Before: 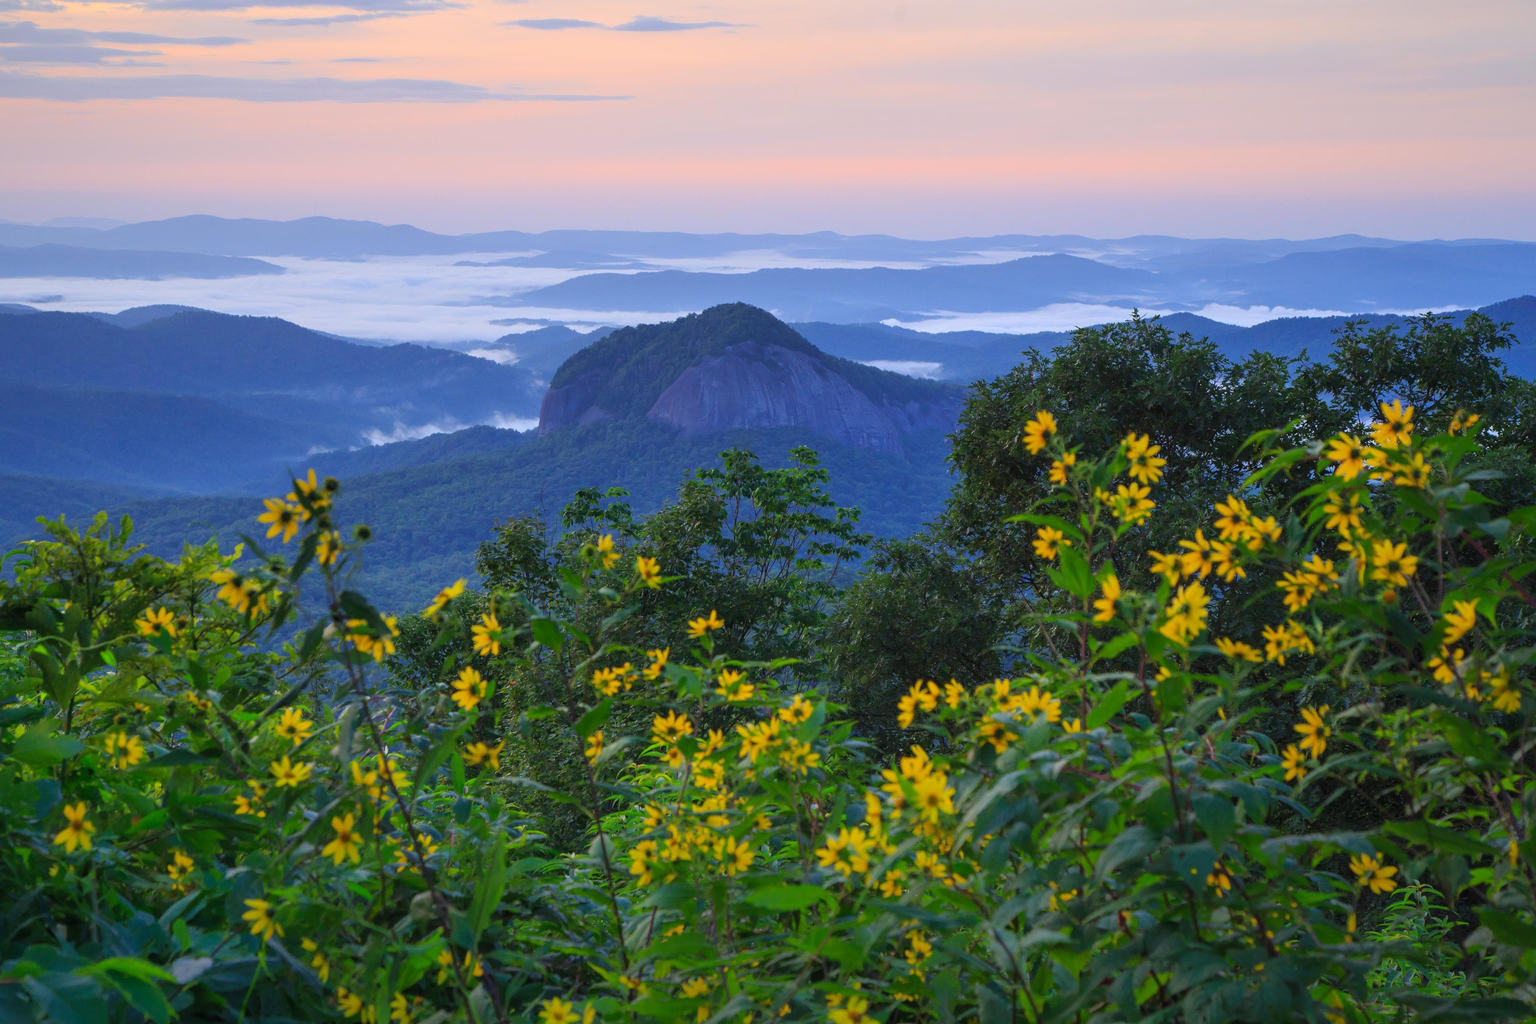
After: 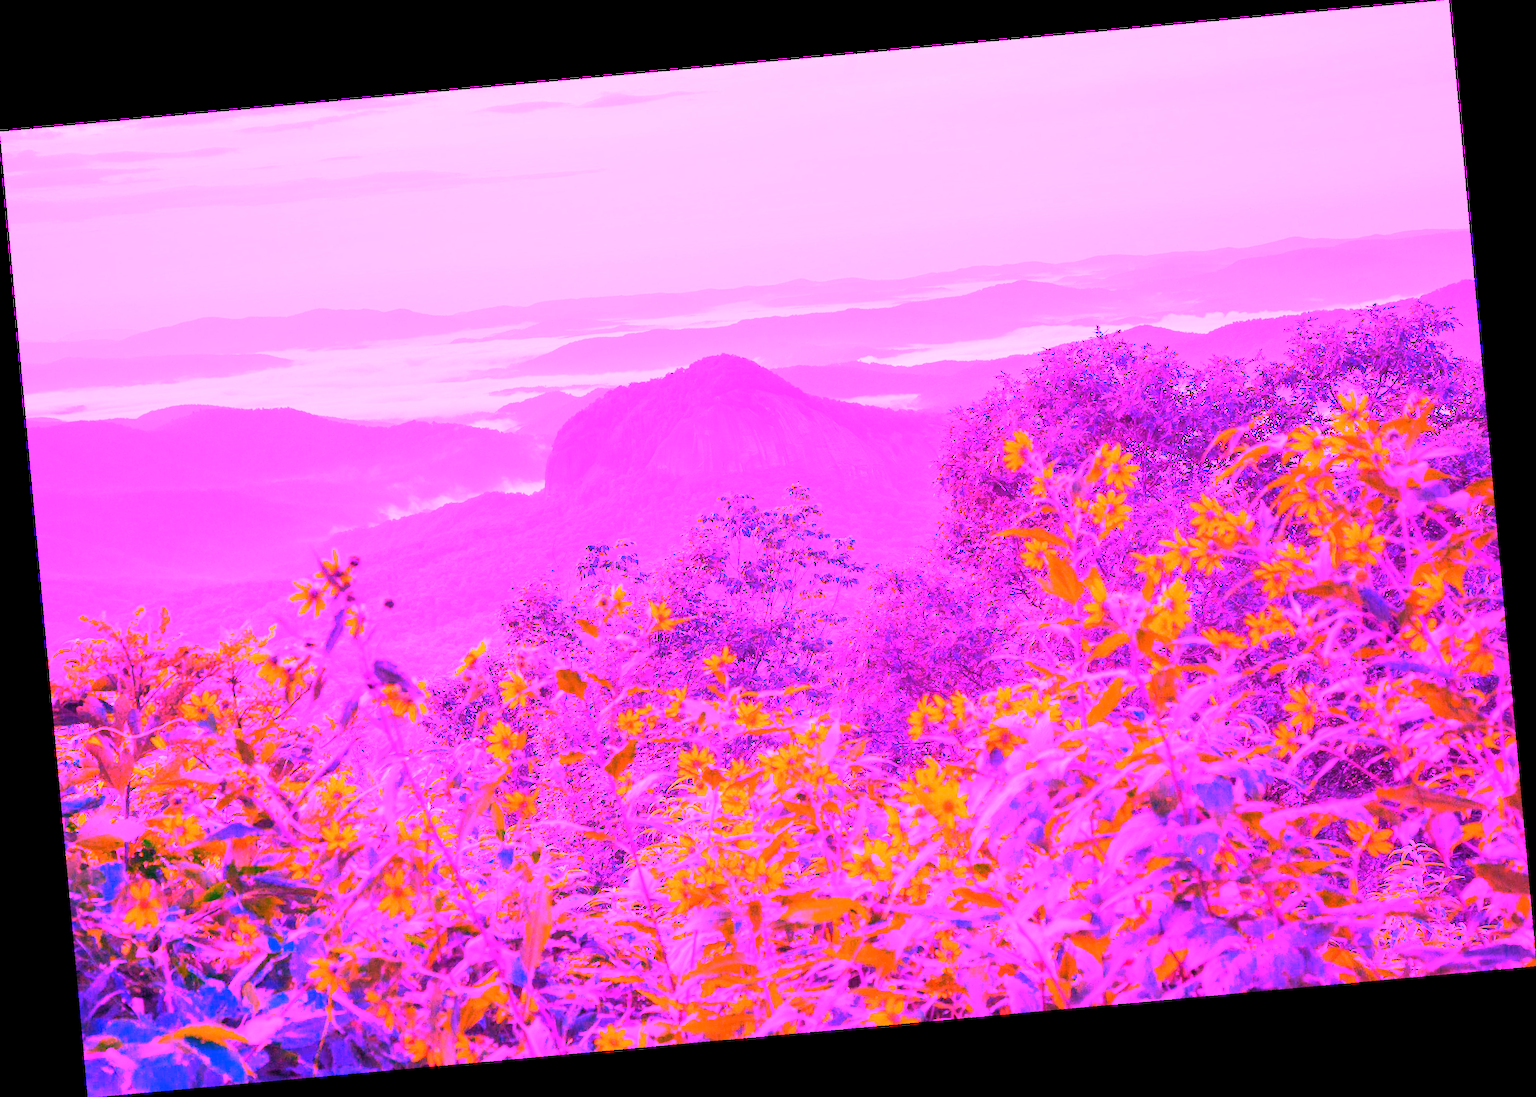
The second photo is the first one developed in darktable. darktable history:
white balance: red 8, blue 8
rotate and perspective: rotation -5.2°, automatic cropping off
